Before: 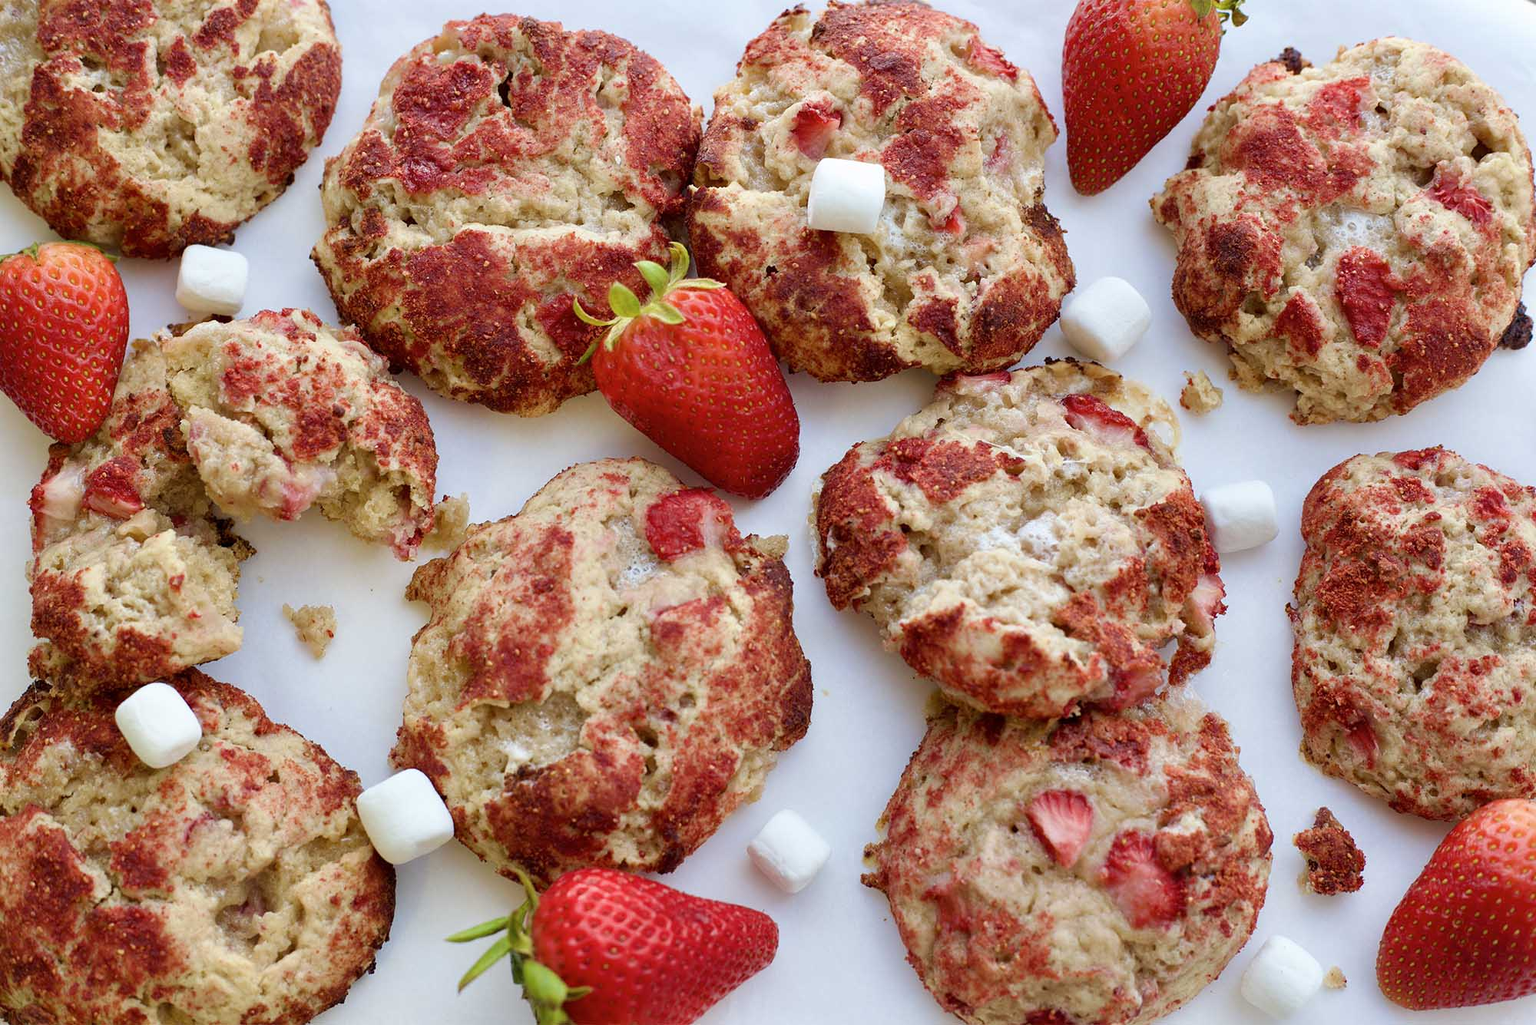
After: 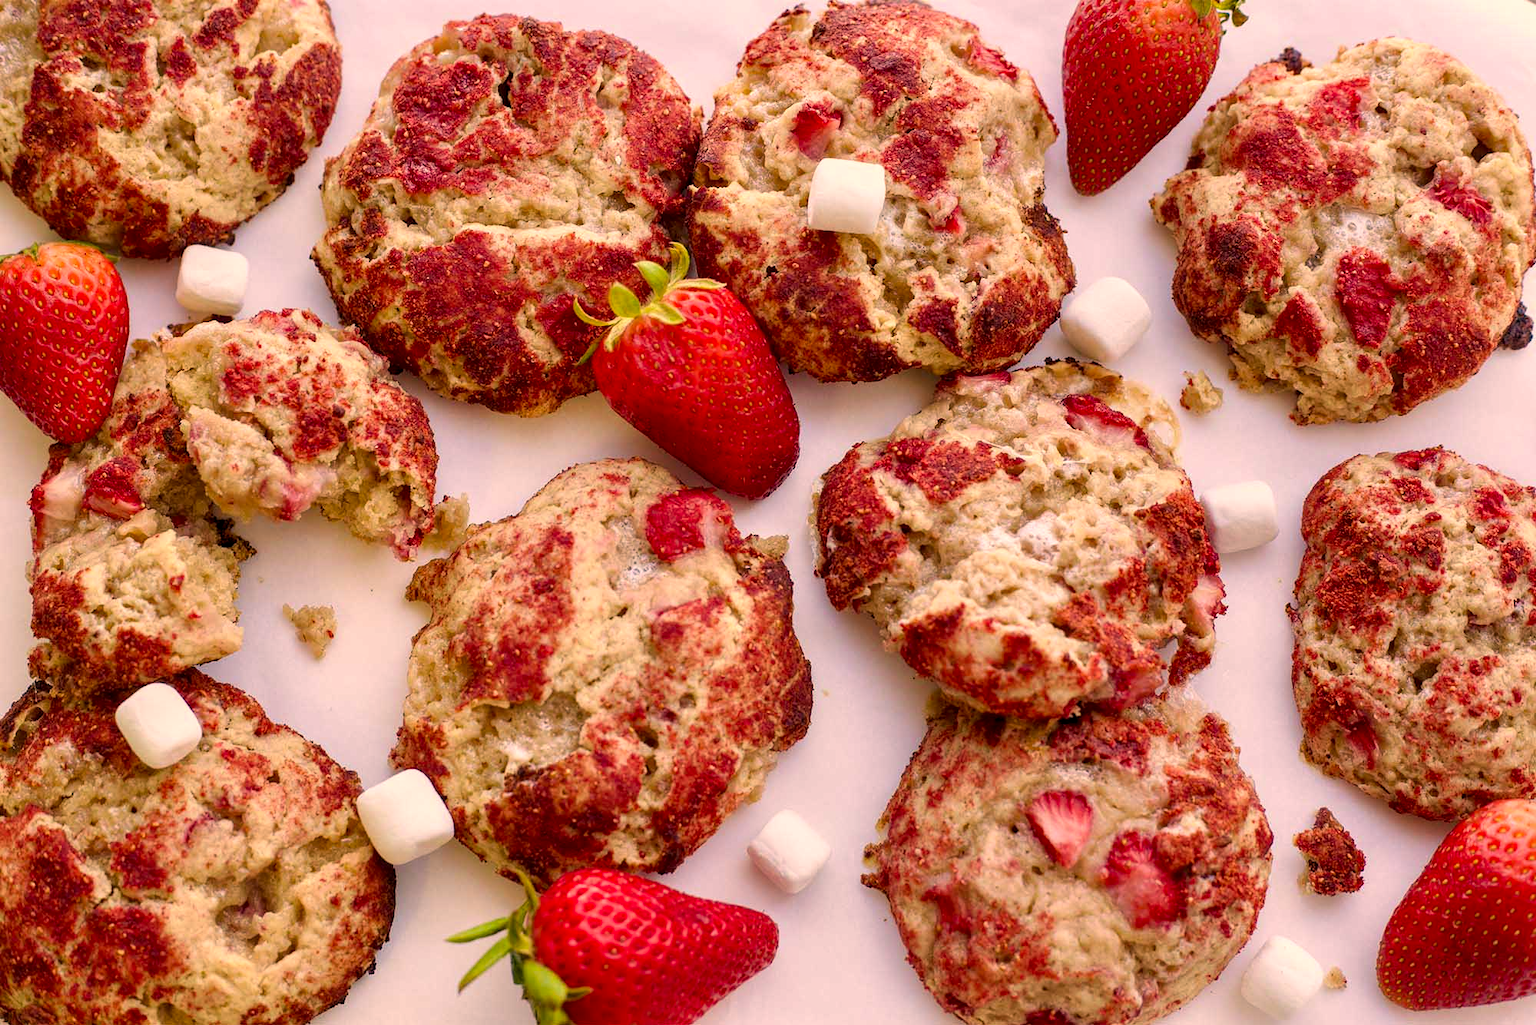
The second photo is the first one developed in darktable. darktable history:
local contrast: on, module defaults
color correction: highlights a* 17.8, highlights b* 18.92
